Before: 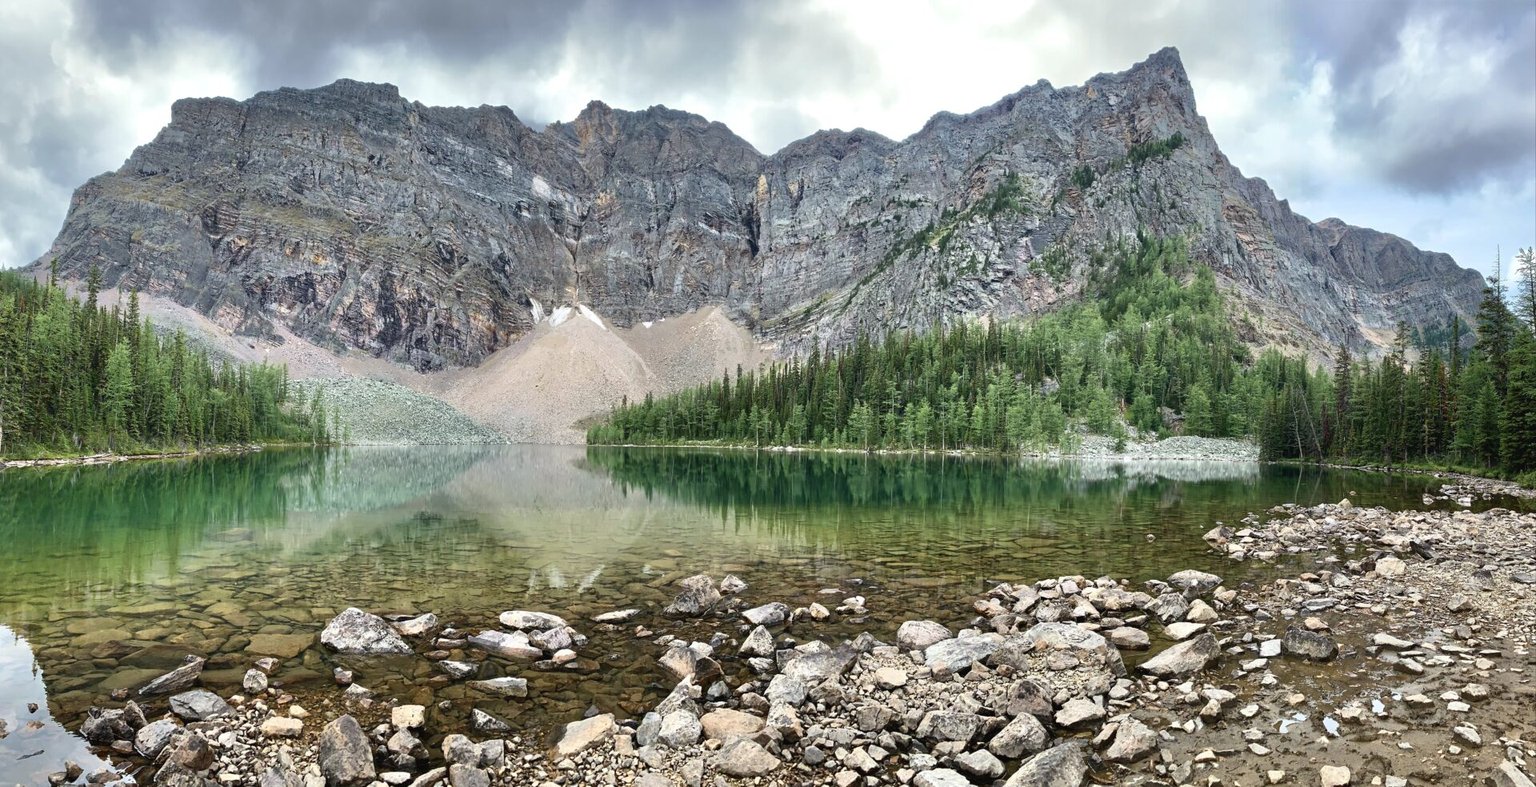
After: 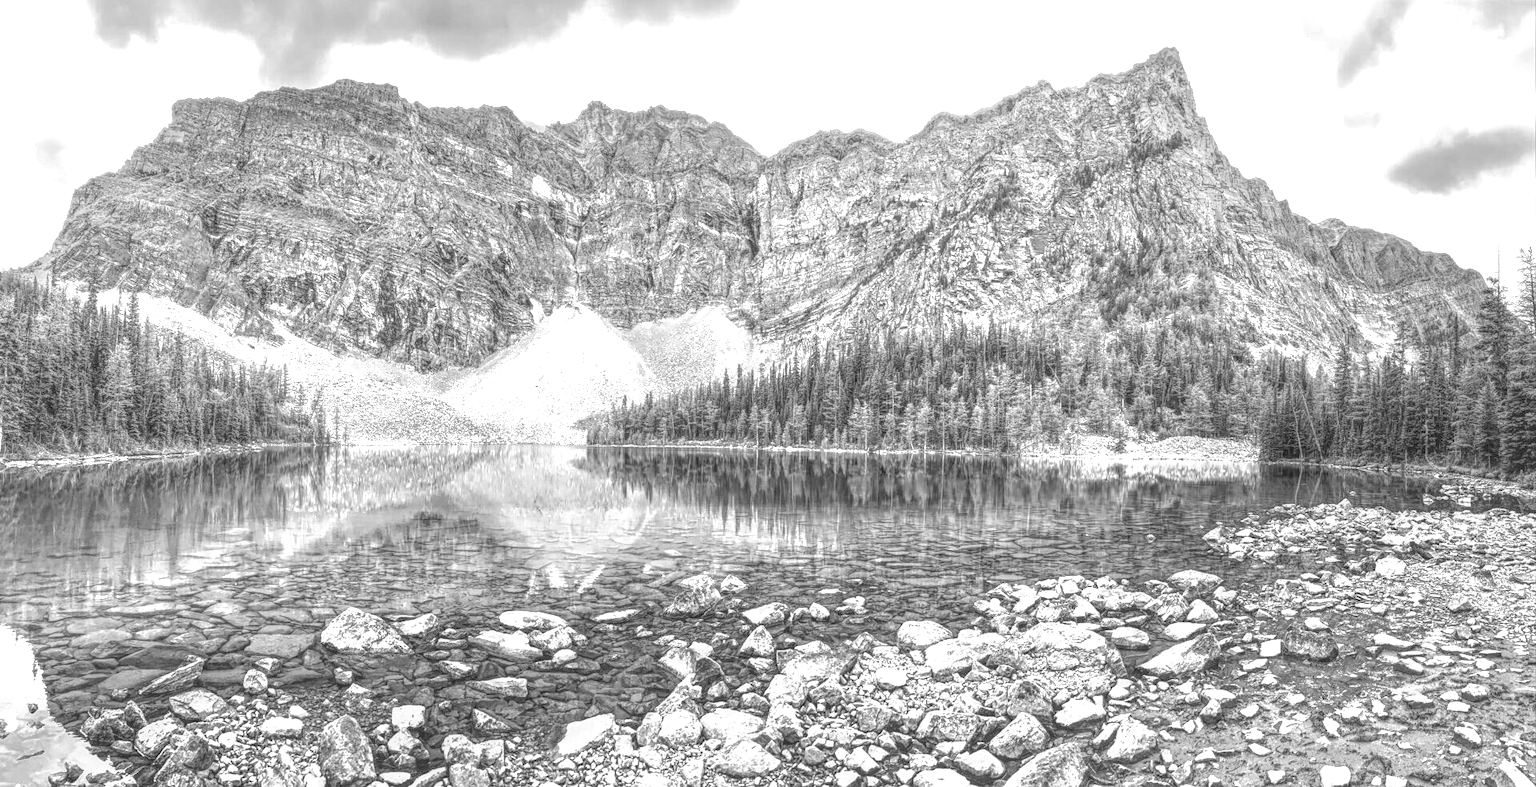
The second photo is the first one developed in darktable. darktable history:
monochrome: a 32, b 64, size 2.3
local contrast: highlights 20%, shadows 30%, detail 200%, midtone range 0.2
exposure: exposure 1.089 EV, compensate highlight preservation false
